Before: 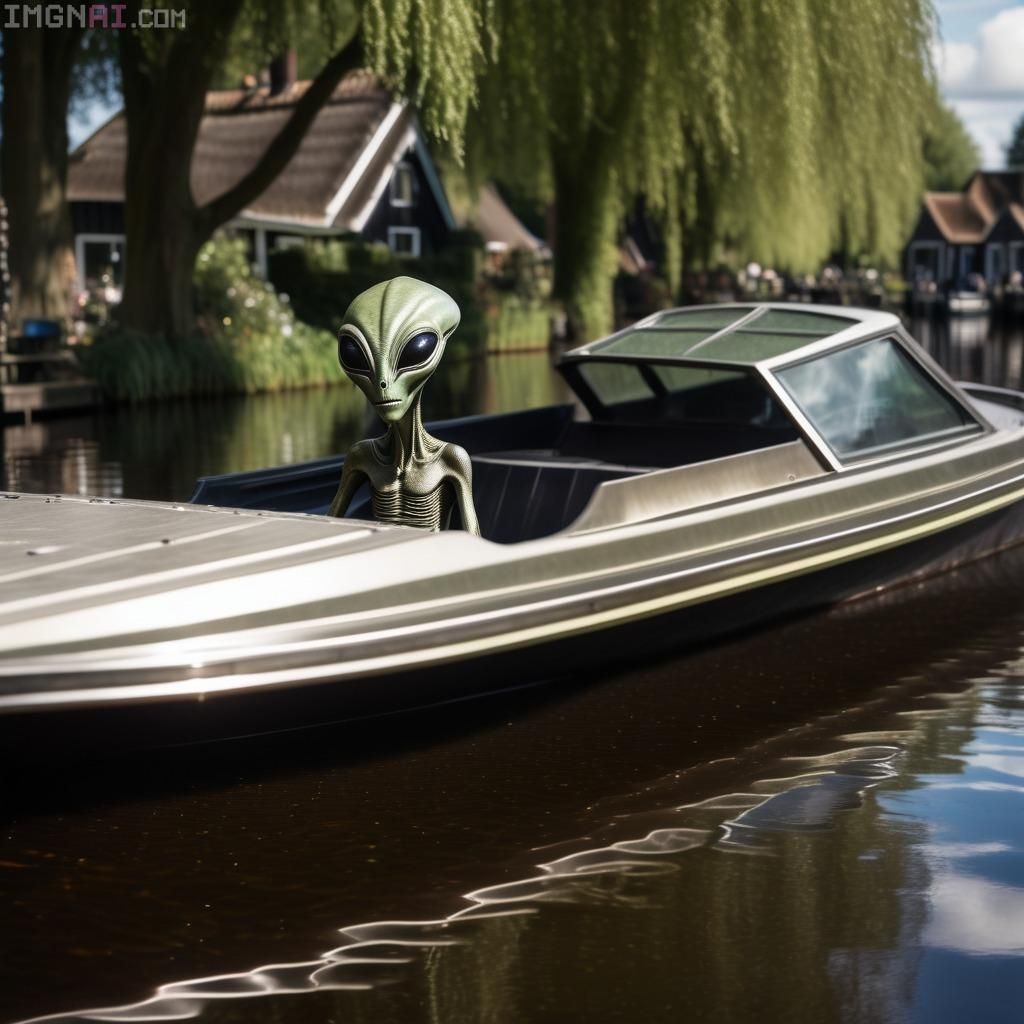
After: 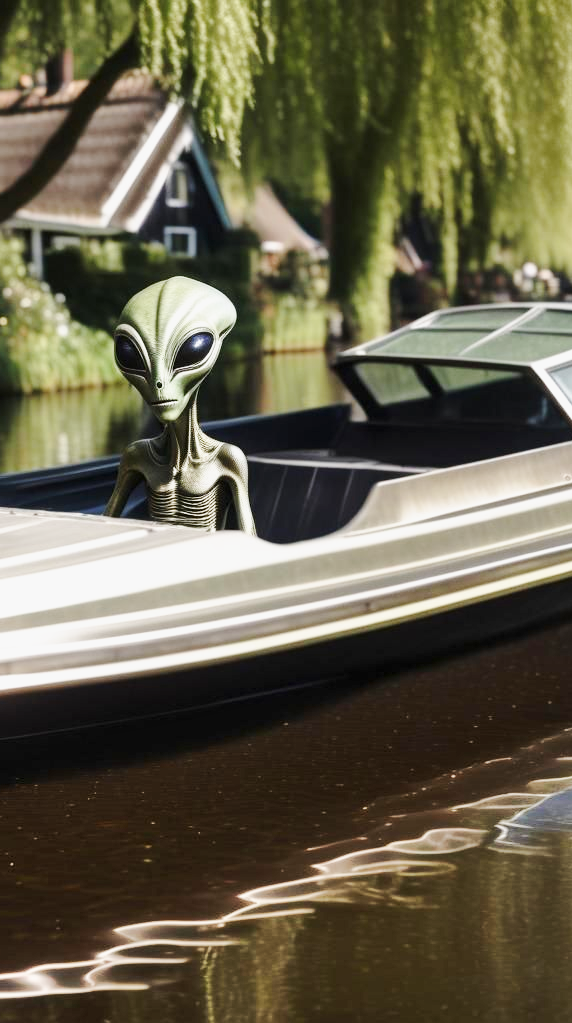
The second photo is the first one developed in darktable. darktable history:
crop: left 21.967%, right 22.091%, bottom 0.001%
shadows and highlights: low approximation 0.01, soften with gaussian
base curve: curves: ch0 [(0, 0) (0.025, 0.046) (0.112, 0.277) (0.467, 0.74) (0.814, 0.929) (1, 0.942)], preserve colors none
